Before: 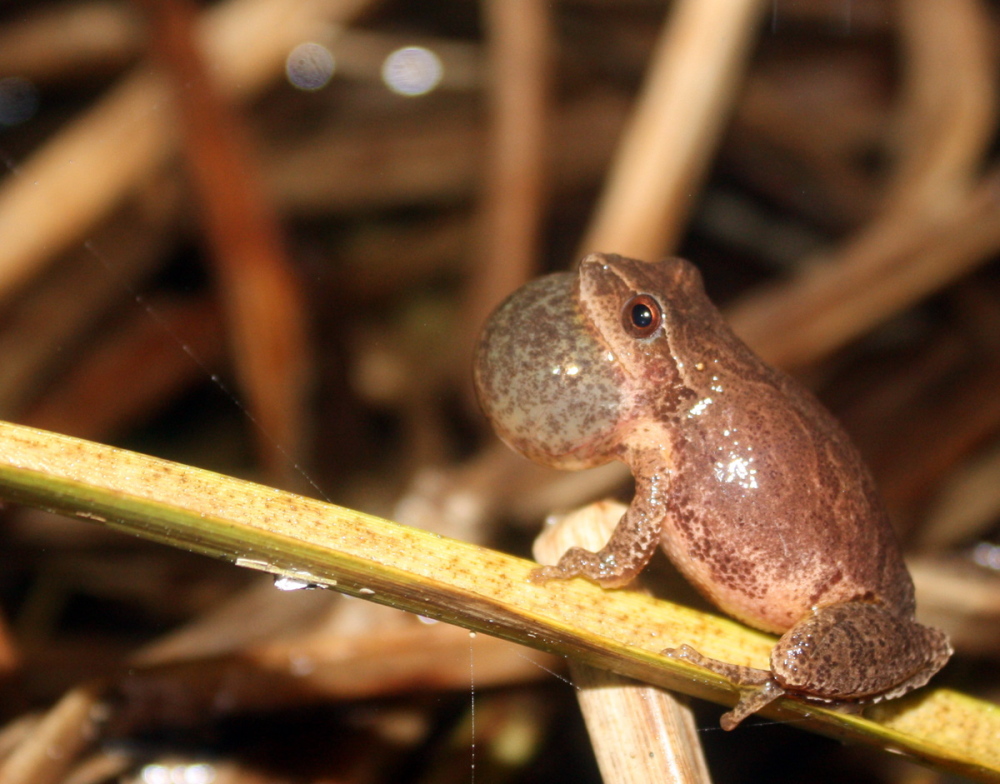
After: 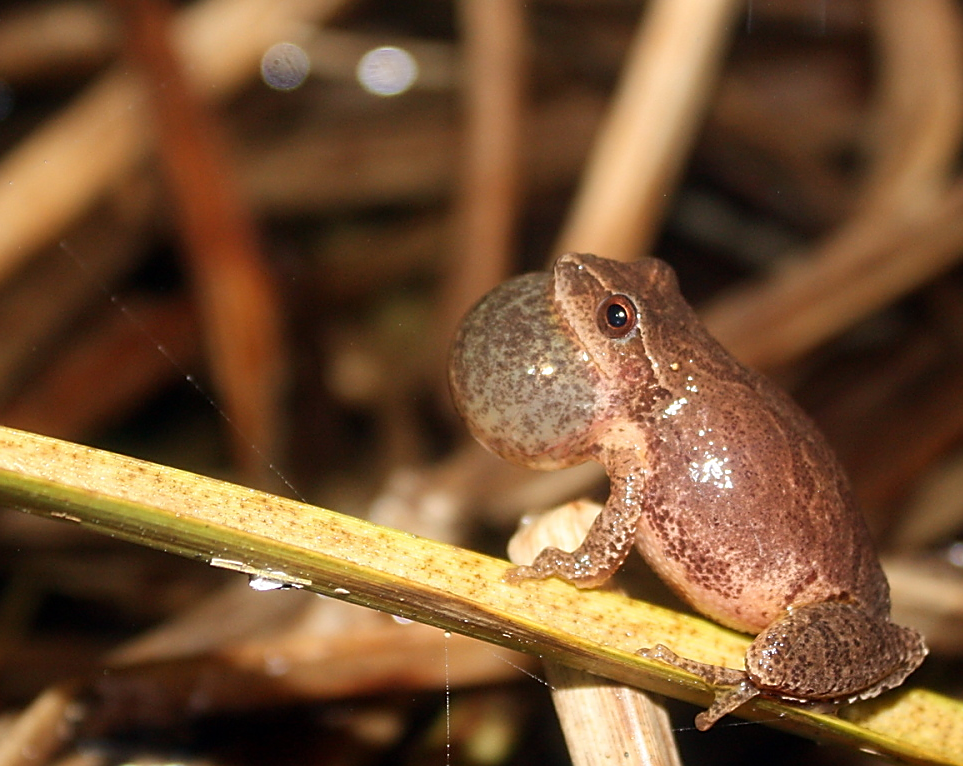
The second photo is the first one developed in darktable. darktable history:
sharpen: radius 1.4, amount 1.25, threshold 0.7
crop and rotate: left 2.536%, right 1.107%, bottom 2.246%
